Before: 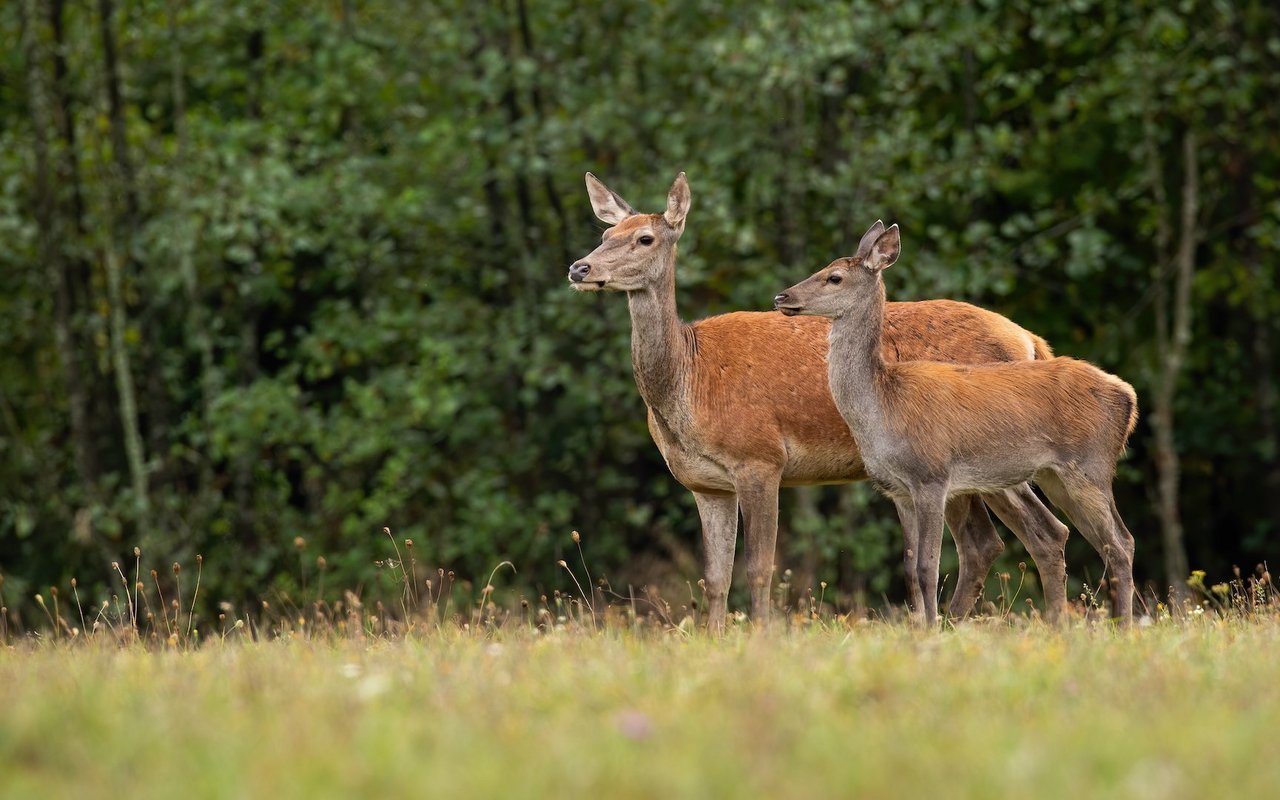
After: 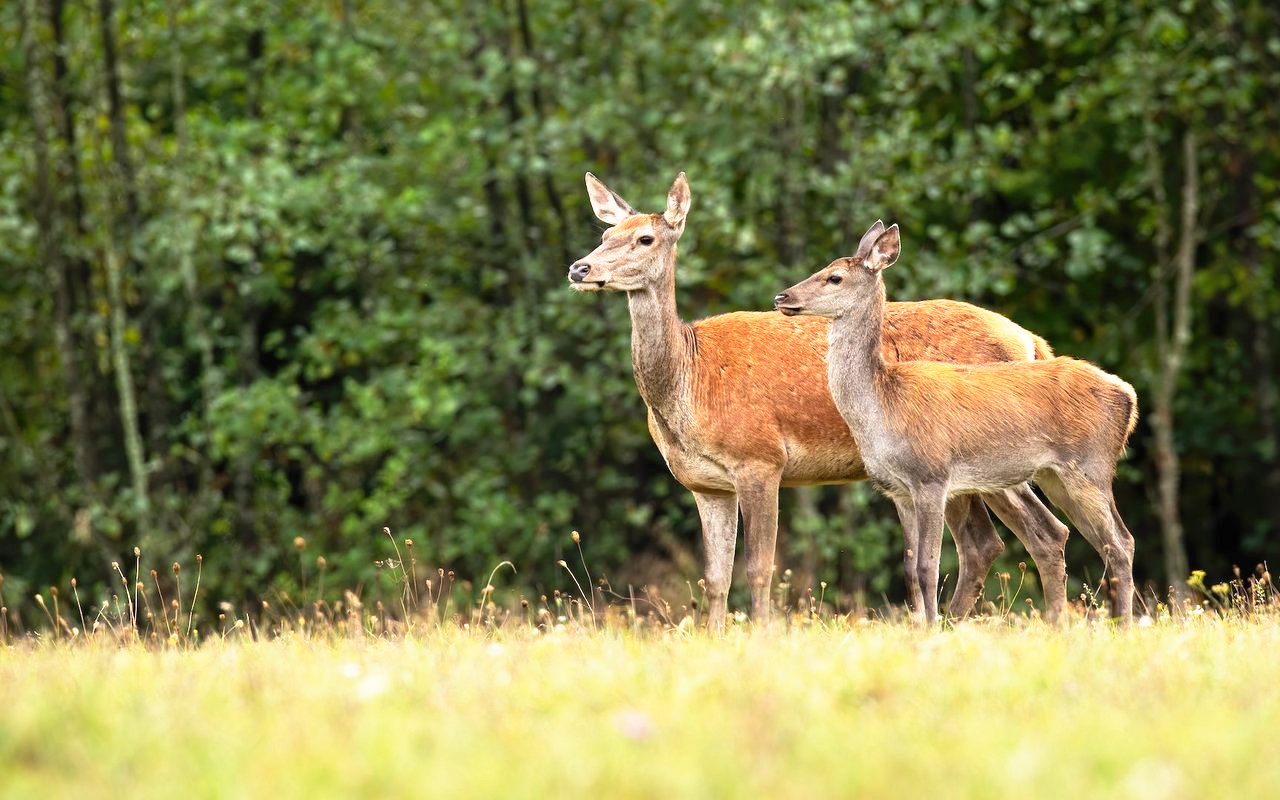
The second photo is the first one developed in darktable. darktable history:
base curve: curves: ch0 [(0, 0) (0.495, 0.917) (1, 1)], preserve colors none
